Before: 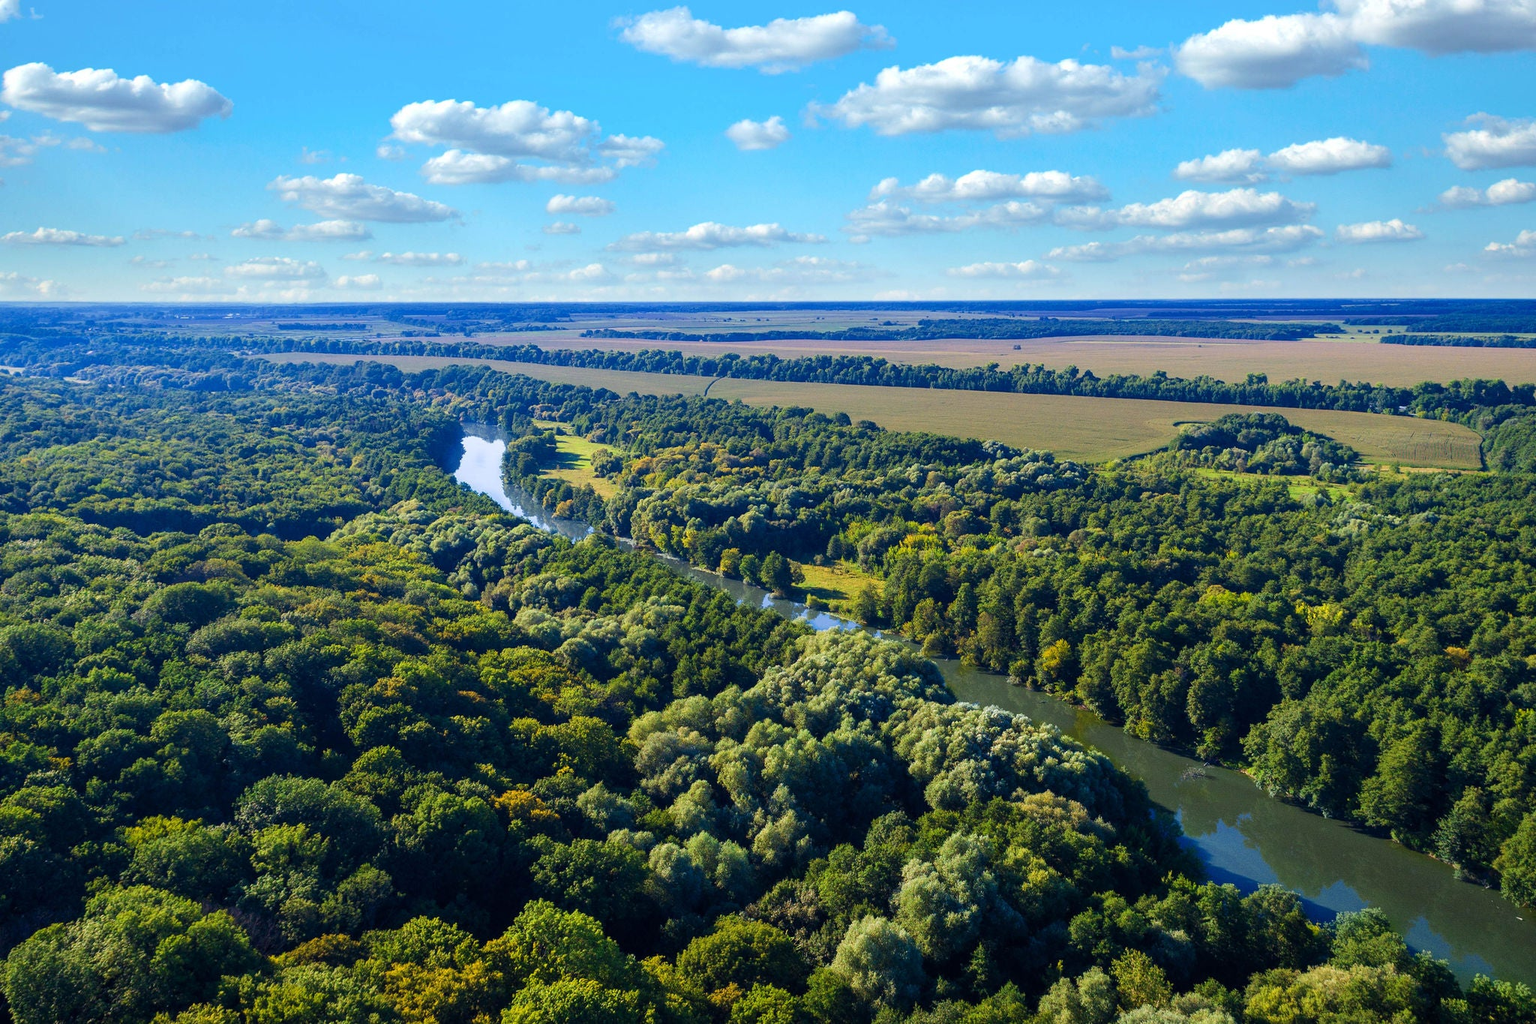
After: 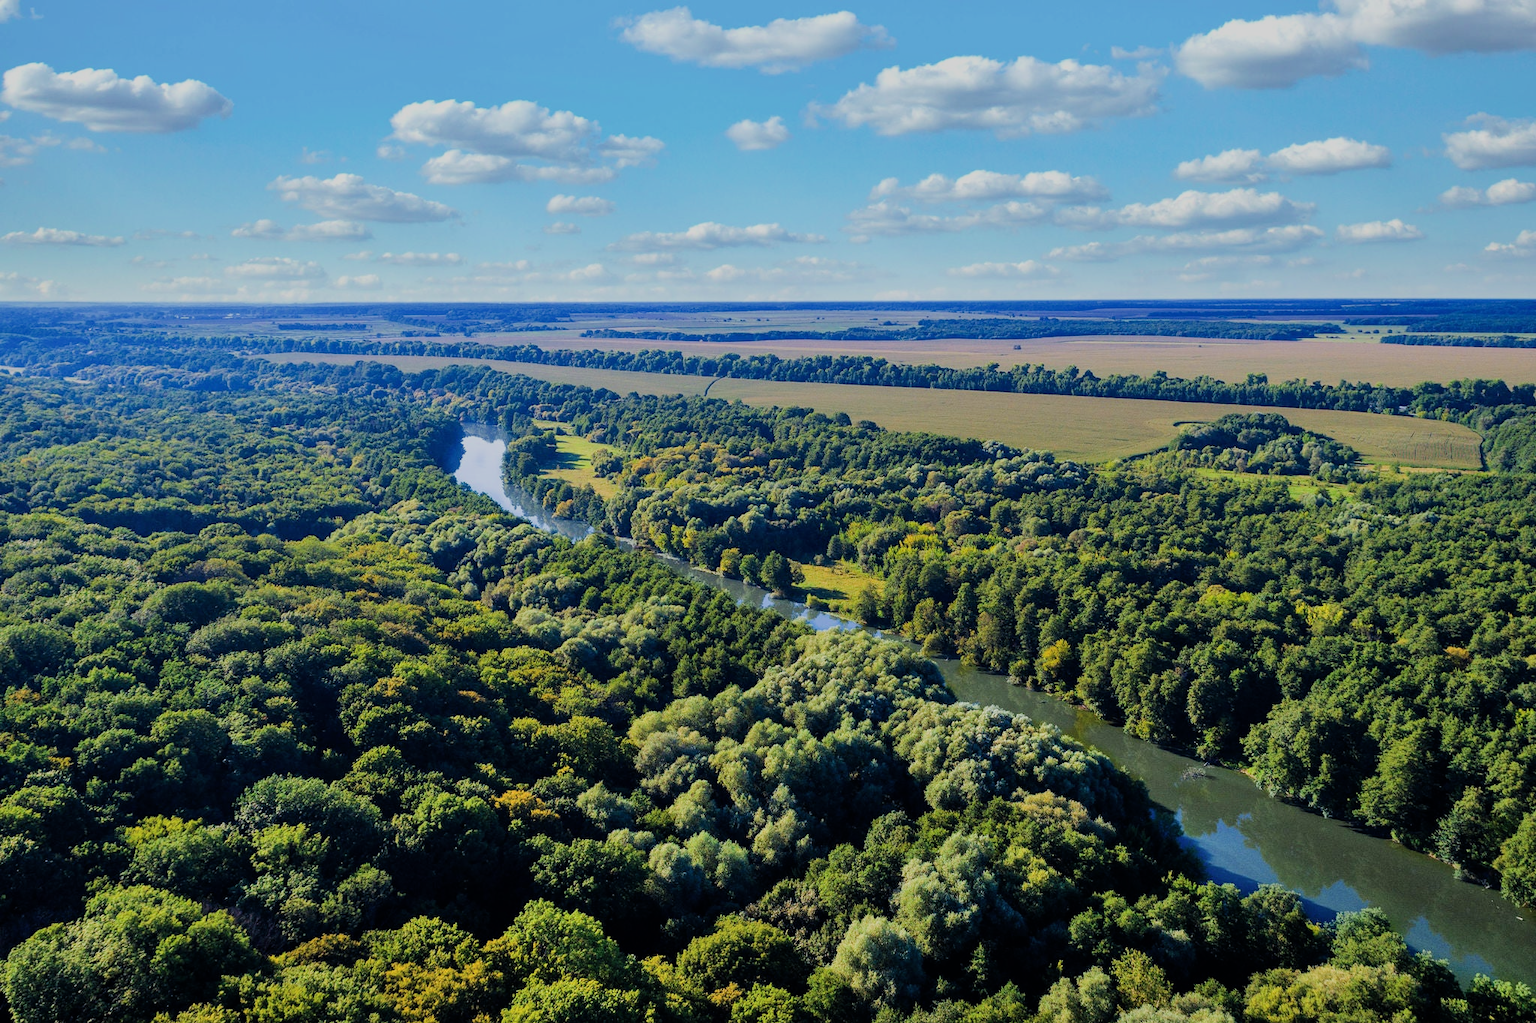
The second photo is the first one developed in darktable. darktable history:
filmic rgb: black relative exposure -7.65 EV, white relative exposure 4.56 EV, hardness 3.61
shadows and highlights: shadows 37.29, highlights -28.14, soften with gaussian
